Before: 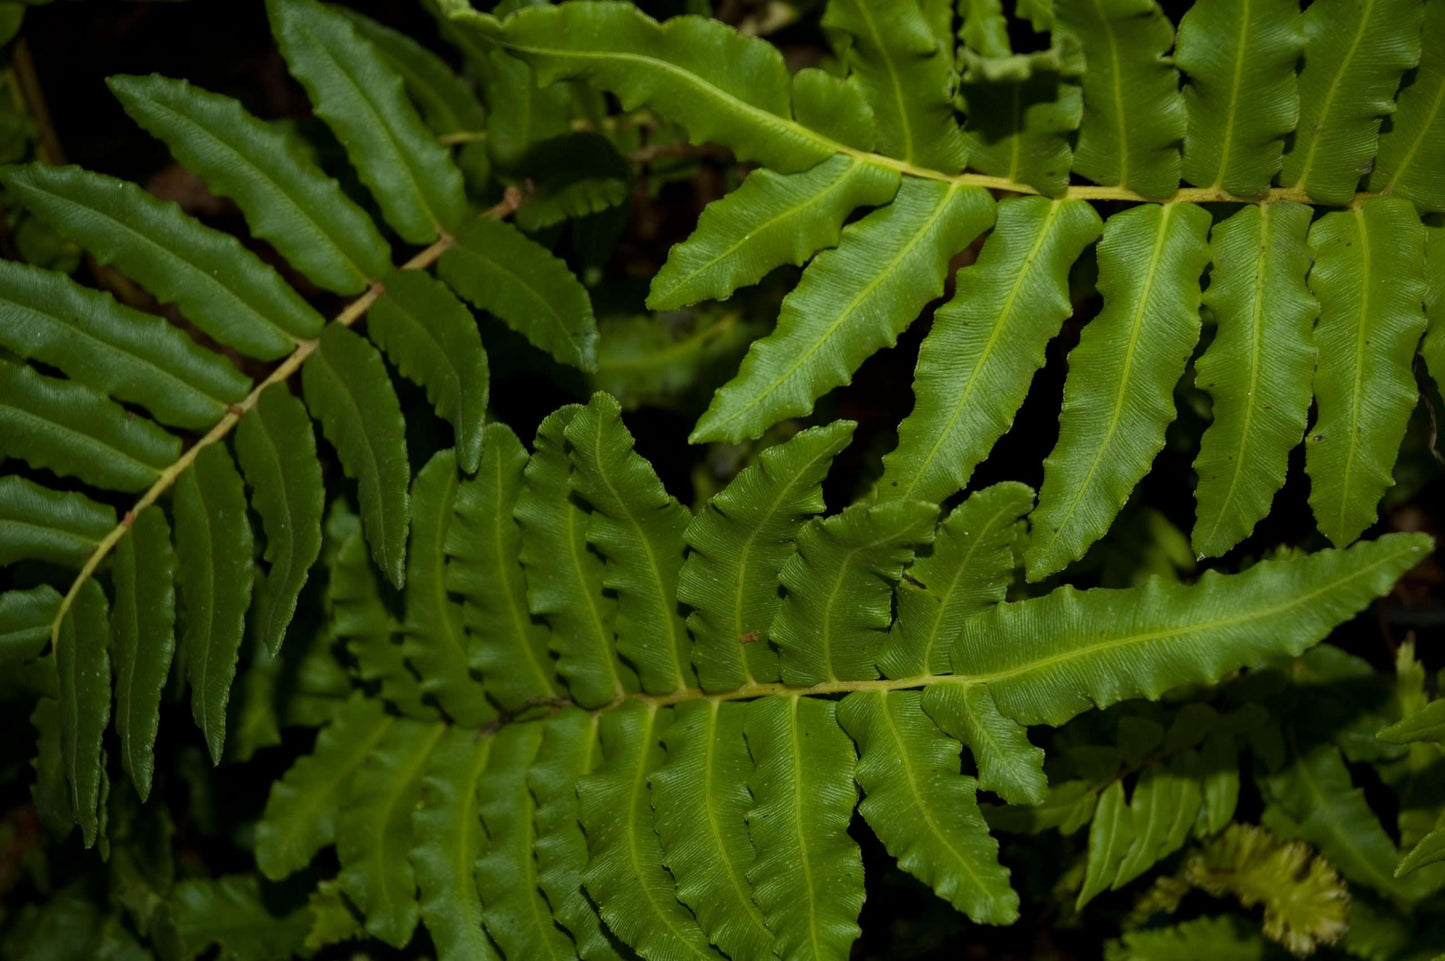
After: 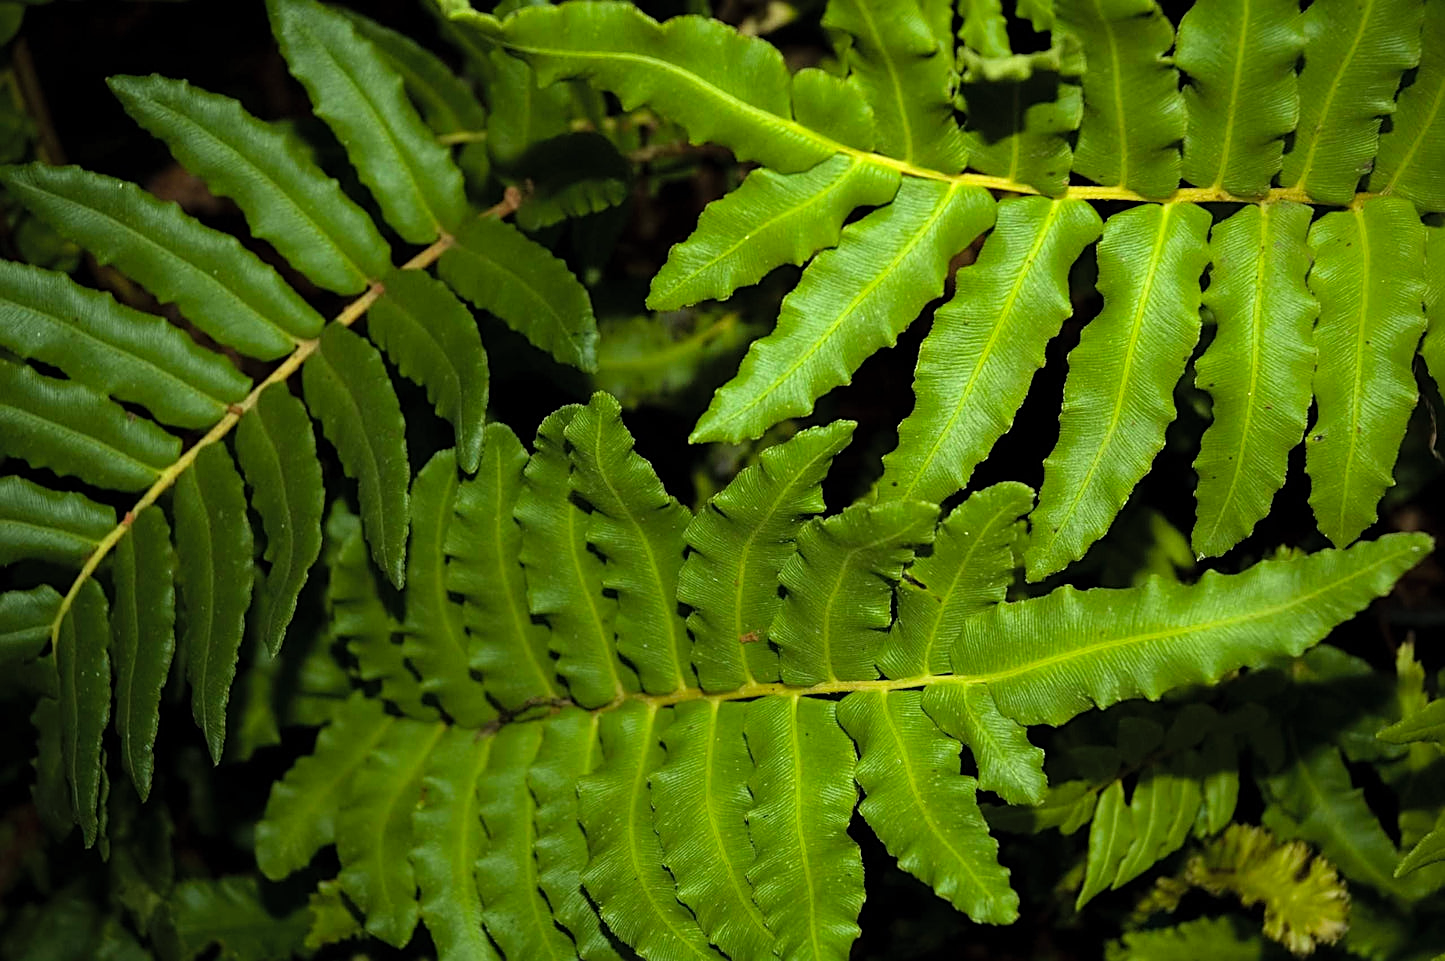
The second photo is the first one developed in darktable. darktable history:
contrast brightness saturation: brightness 0.095, saturation 0.192
sharpen: on, module defaults
tone equalizer: -8 EV -1.11 EV, -7 EV -1.04 EV, -6 EV -0.885 EV, -5 EV -0.599 EV, -3 EV 0.601 EV, -2 EV 0.854 EV, -1 EV 0.994 EV, +0 EV 1.08 EV
